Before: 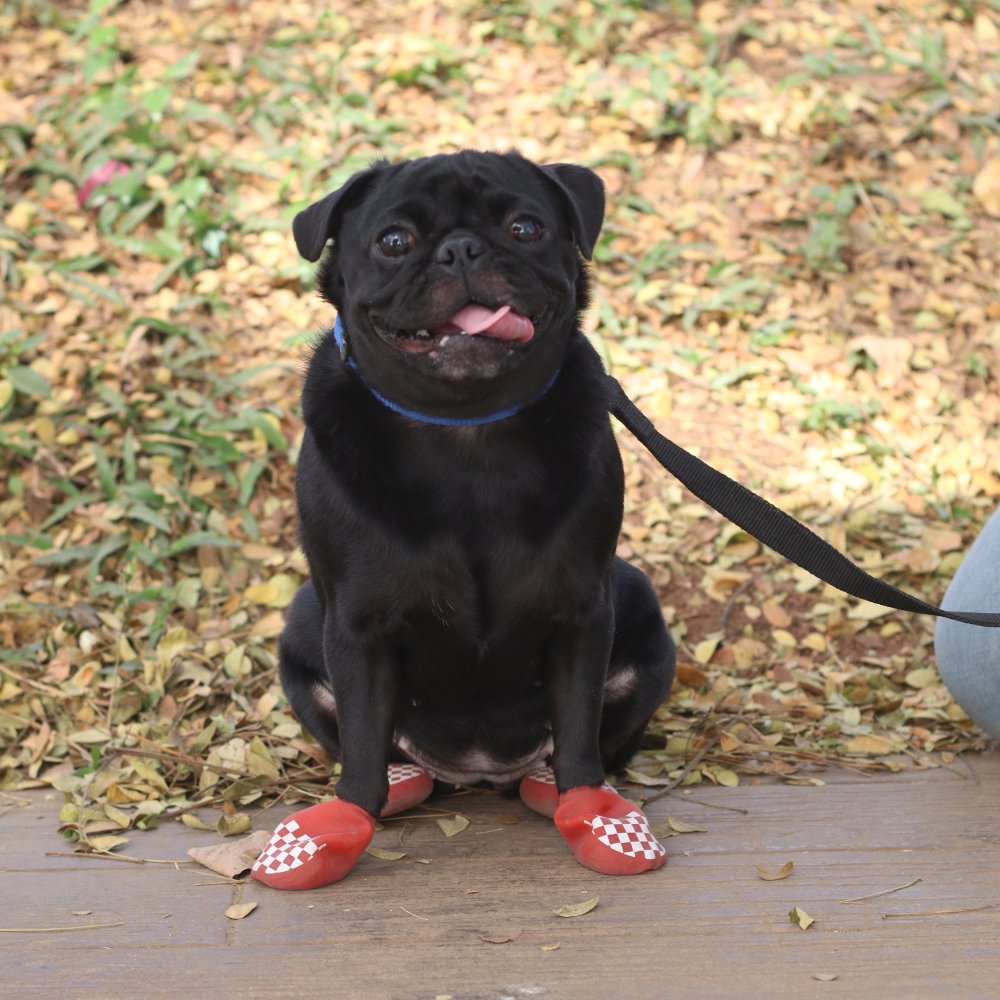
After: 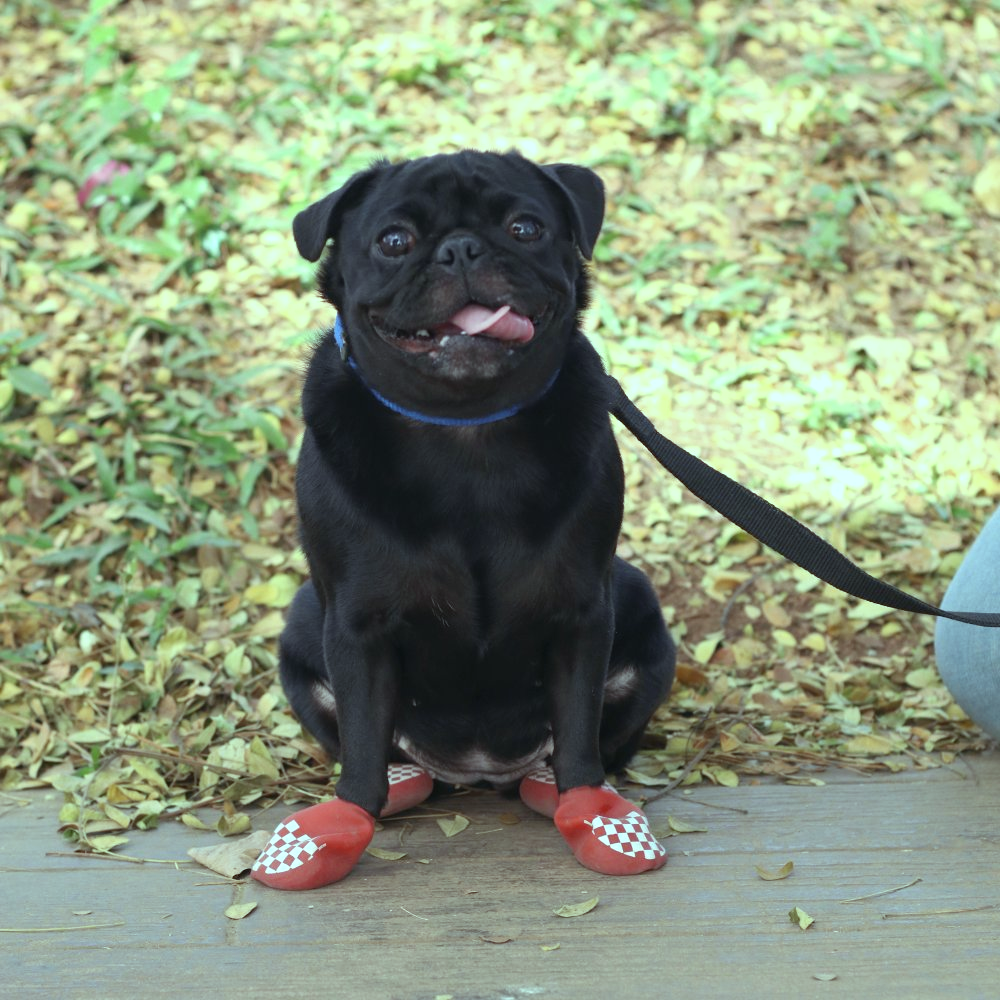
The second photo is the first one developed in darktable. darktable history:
sharpen: radius 2.883, amount 0.868, threshold 47.523
color balance: mode lift, gamma, gain (sRGB), lift [0.997, 0.979, 1.021, 1.011], gamma [1, 1.084, 0.916, 0.998], gain [1, 0.87, 1.13, 1.101], contrast 4.55%, contrast fulcrum 38.24%, output saturation 104.09%
